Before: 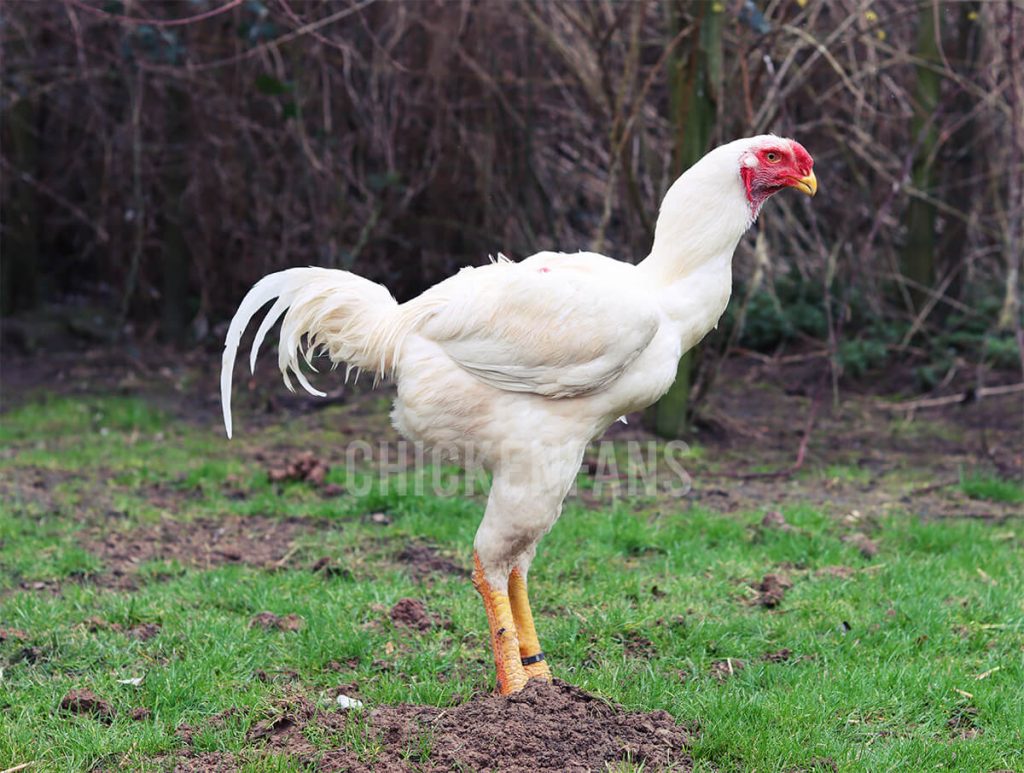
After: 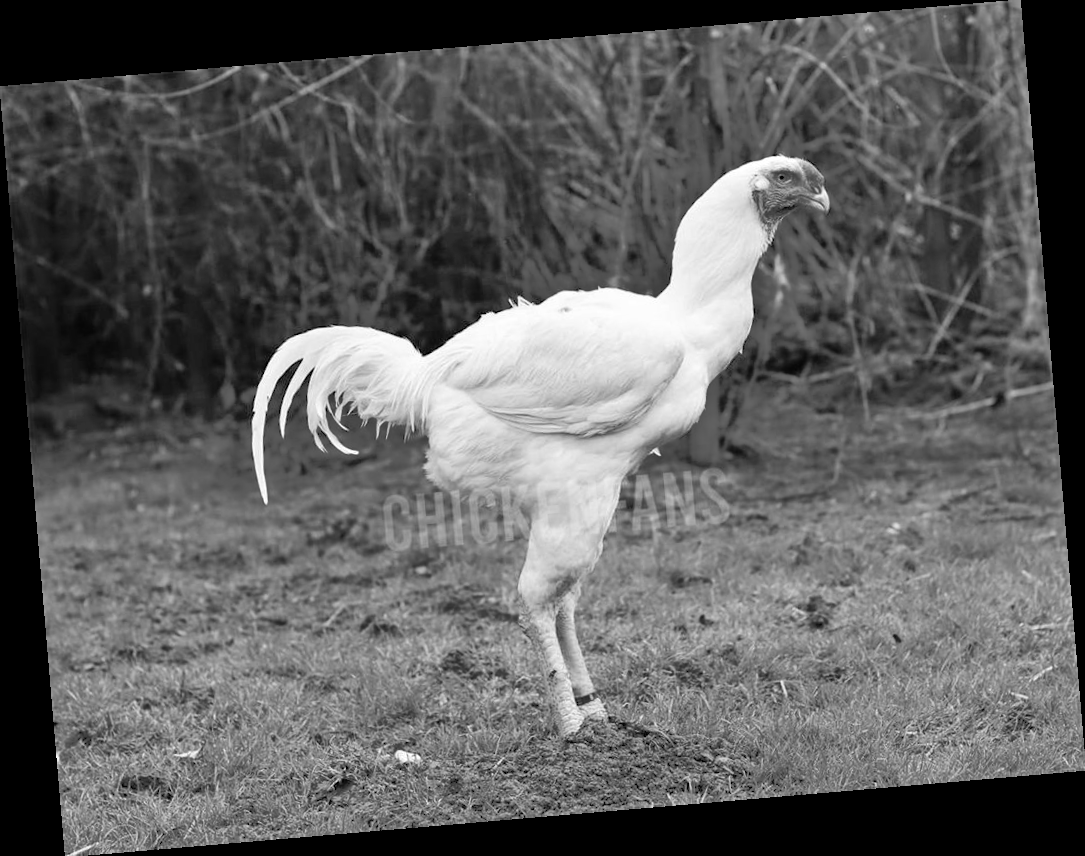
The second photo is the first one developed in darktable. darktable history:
monochrome: size 1
tone equalizer: -8 EV -0.528 EV, -7 EV -0.319 EV, -6 EV -0.083 EV, -5 EV 0.413 EV, -4 EV 0.985 EV, -3 EV 0.791 EV, -2 EV -0.01 EV, -1 EV 0.14 EV, +0 EV -0.012 EV, smoothing 1
rotate and perspective: rotation -4.86°, automatic cropping off
